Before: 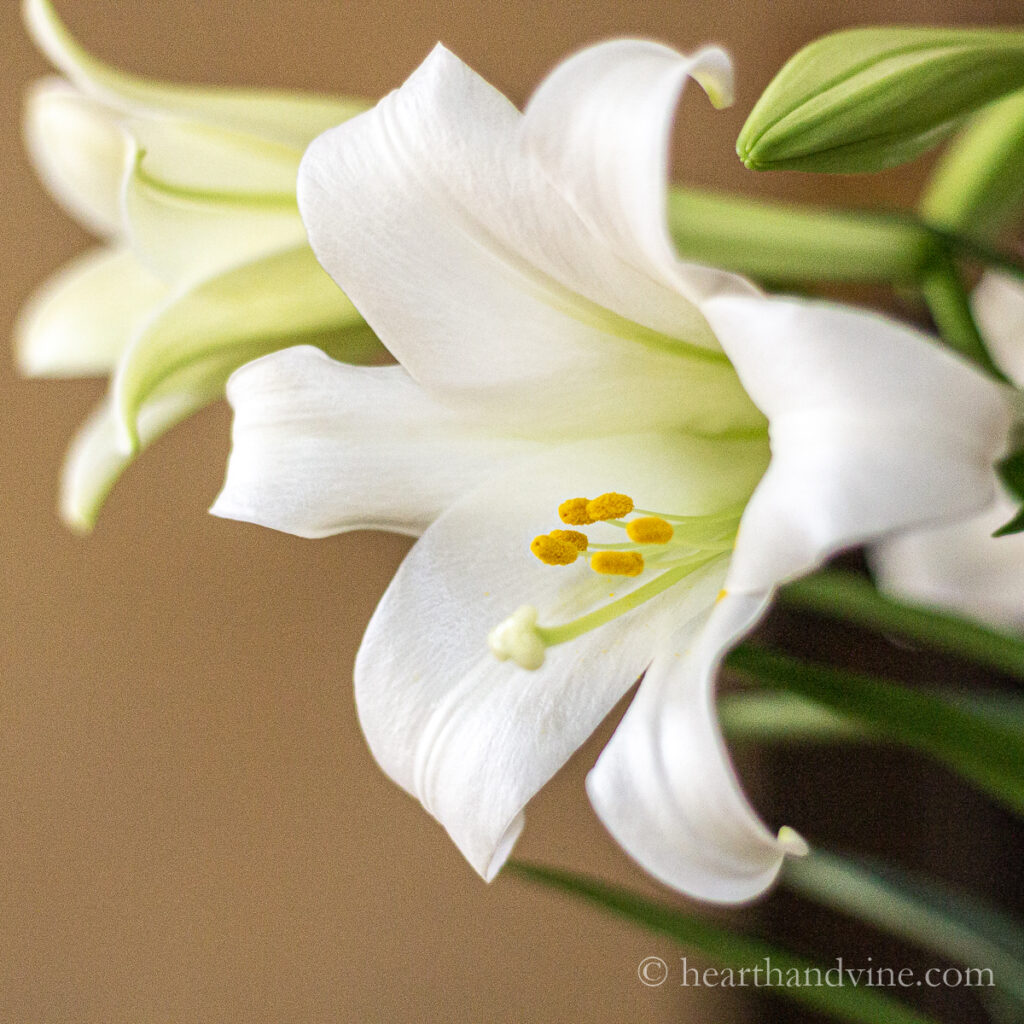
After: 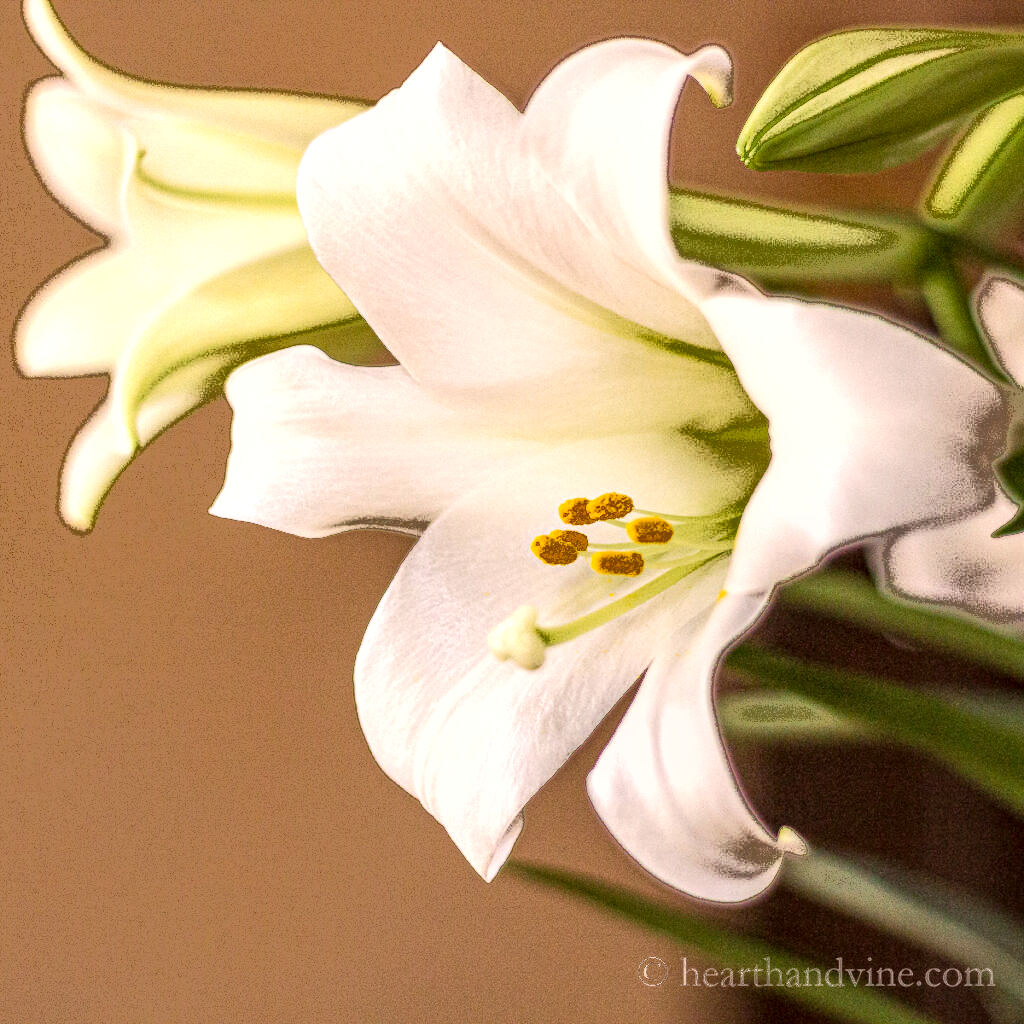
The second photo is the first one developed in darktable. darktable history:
fill light: exposure -0.73 EV, center 0.69, width 2.2
local contrast: detail 130%
color correction: highlights a* 10.21, highlights b* 9.79, shadows a* 8.61, shadows b* 7.88, saturation 0.8
exposure: exposure 0.197 EV, compensate highlight preservation false
